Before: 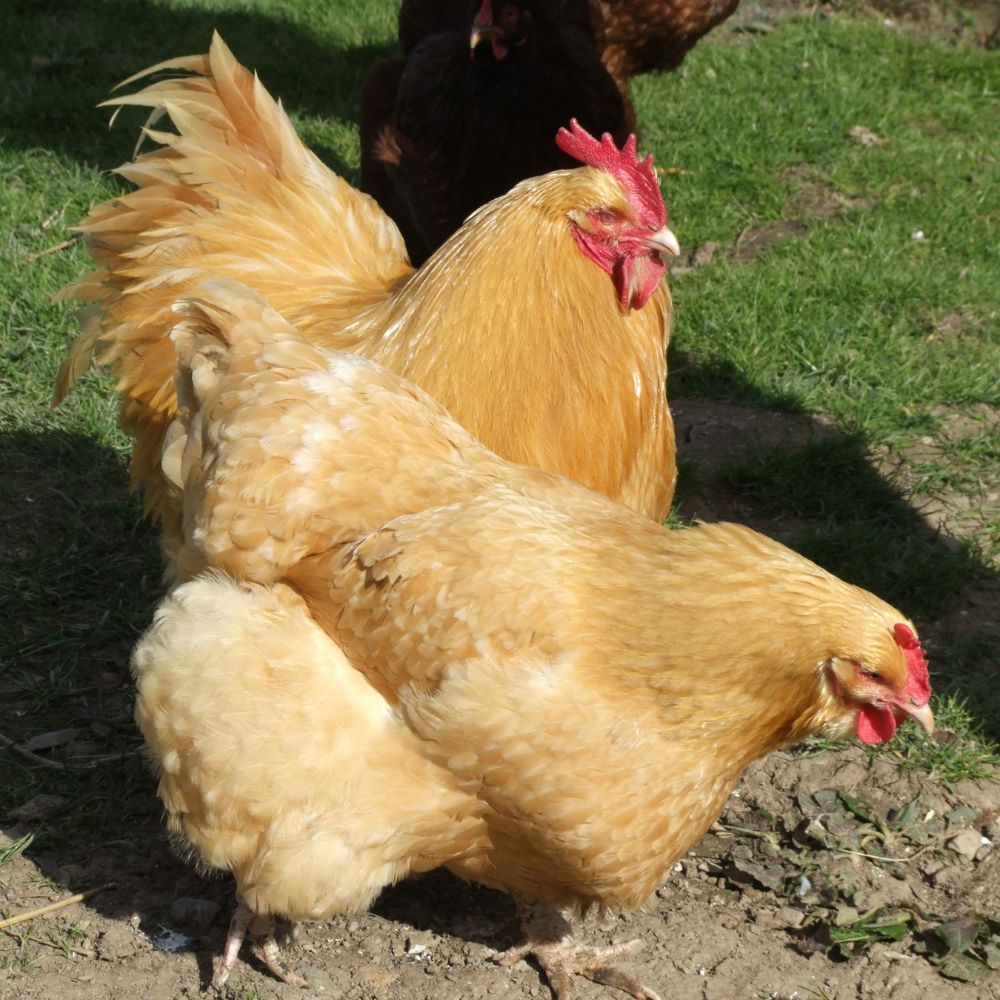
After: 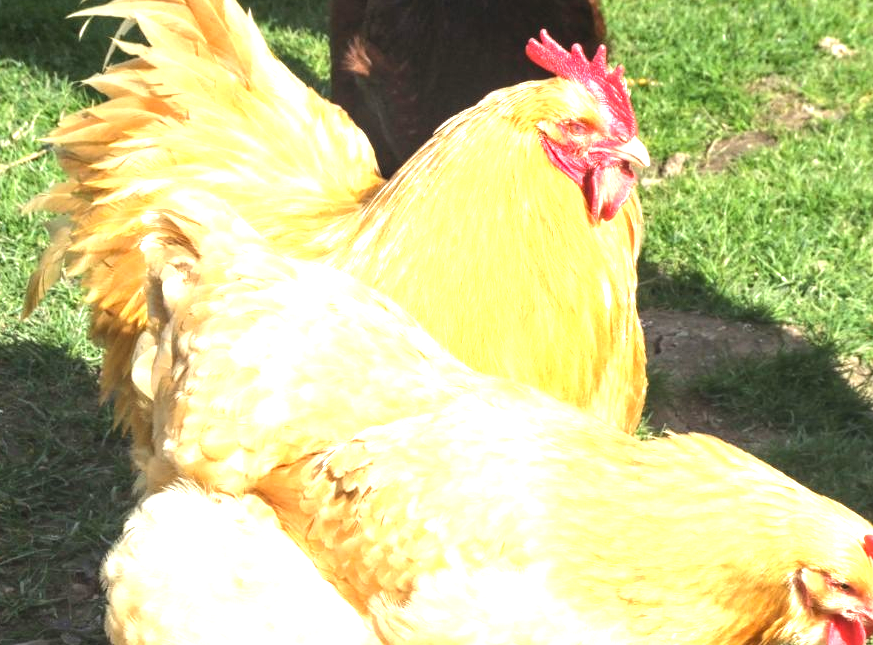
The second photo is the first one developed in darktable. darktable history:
tone equalizer: -8 EV -0.417 EV, -7 EV -0.389 EV, -6 EV -0.333 EV, -5 EV -0.222 EV, -3 EV 0.222 EV, -2 EV 0.333 EV, -1 EV 0.389 EV, +0 EV 0.417 EV, edges refinement/feathering 500, mask exposure compensation -1.57 EV, preserve details no
crop: left 3.015%, top 8.969%, right 9.647%, bottom 26.457%
exposure: black level correction 0, exposure 1.45 EV, compensate exposure bias true, compensate highlight preservation false
local contrast: detail 110%
